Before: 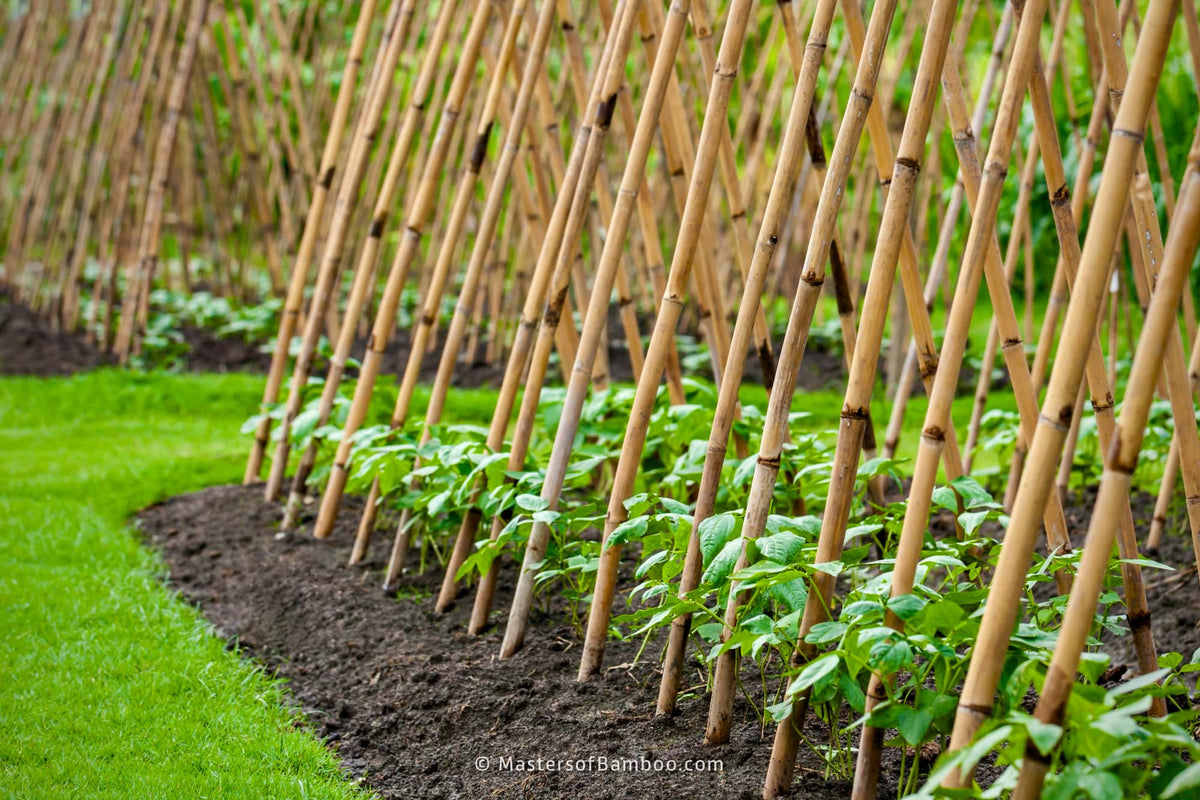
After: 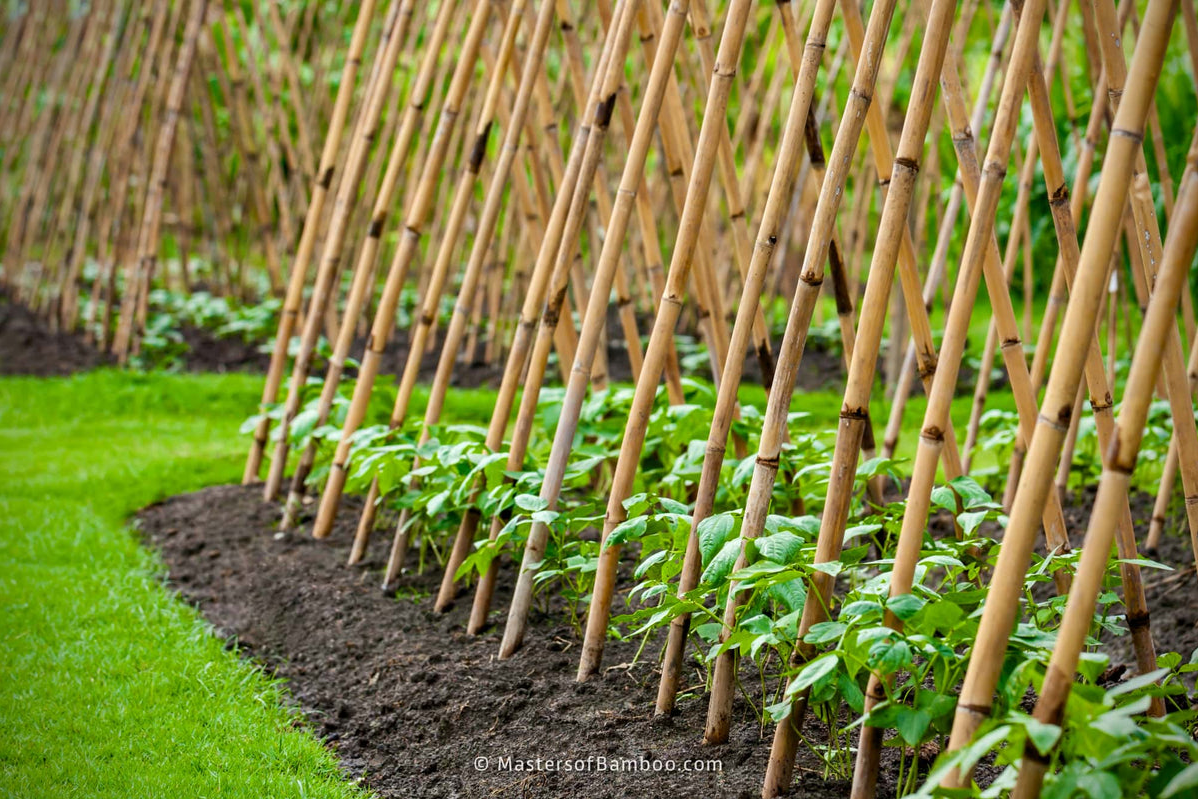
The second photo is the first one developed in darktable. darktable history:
vignetting: fall-off start 91.1%, brightness -0.603, saturation 0.001
crop and rotate: left 0.155%, bottom 0.009%
